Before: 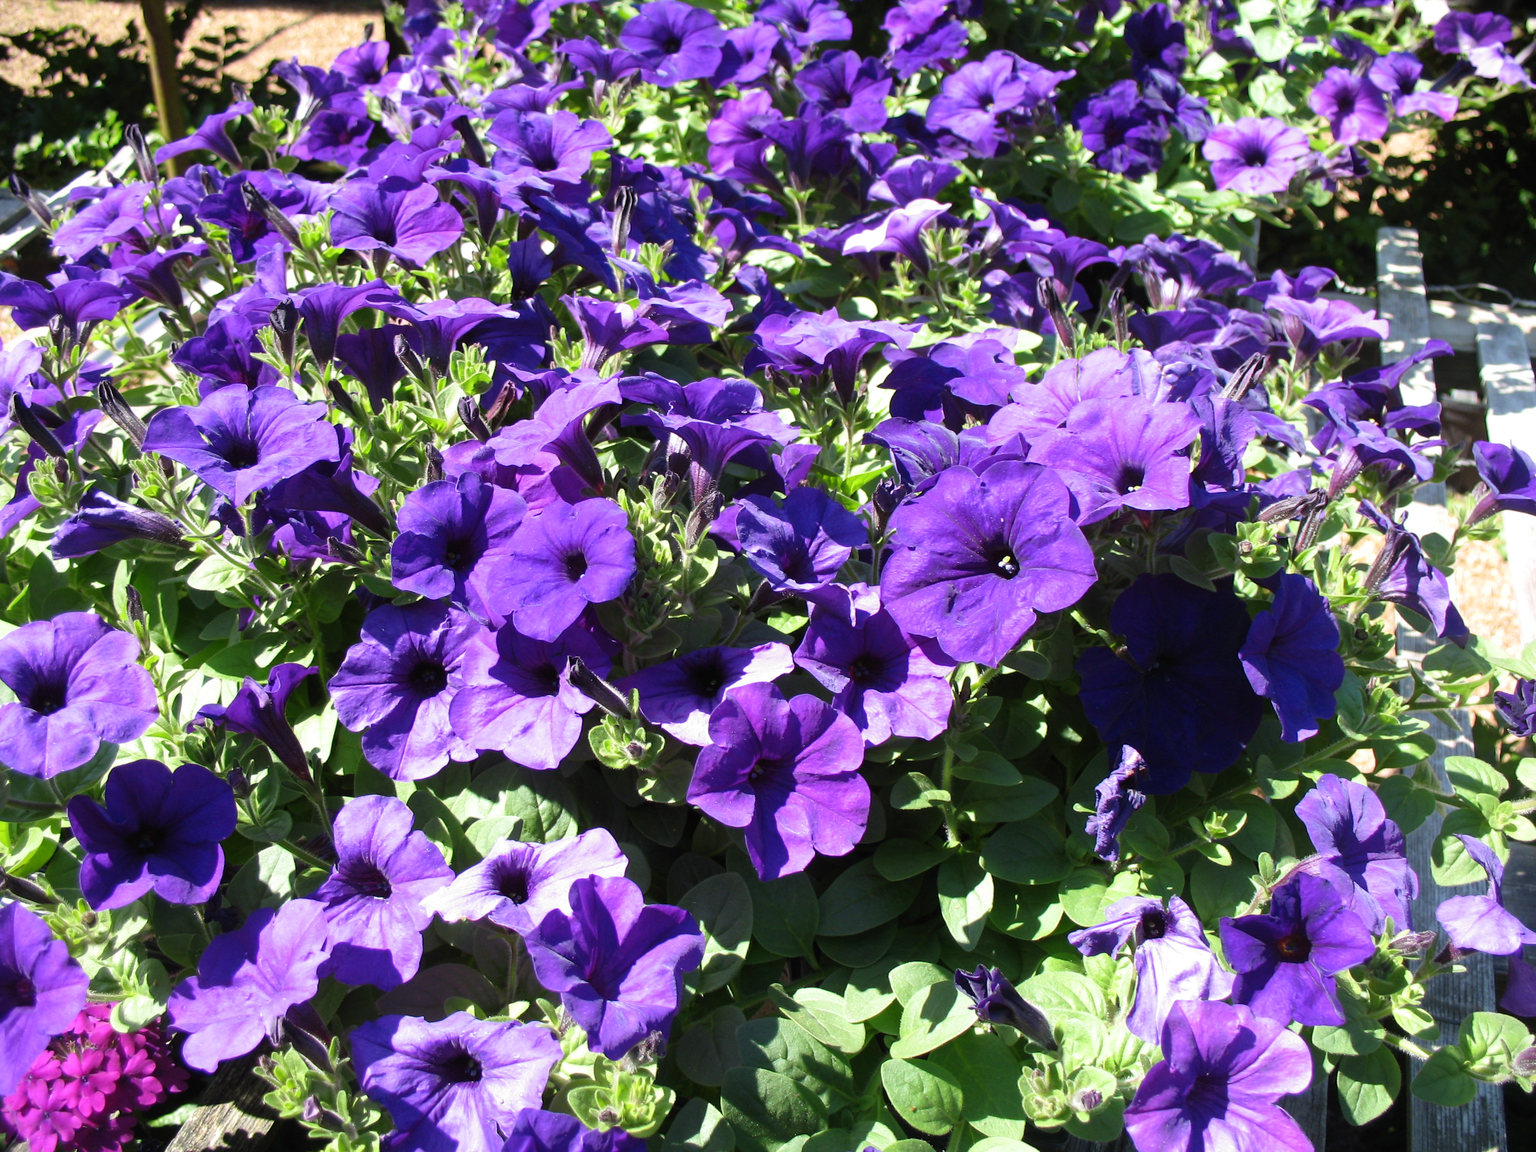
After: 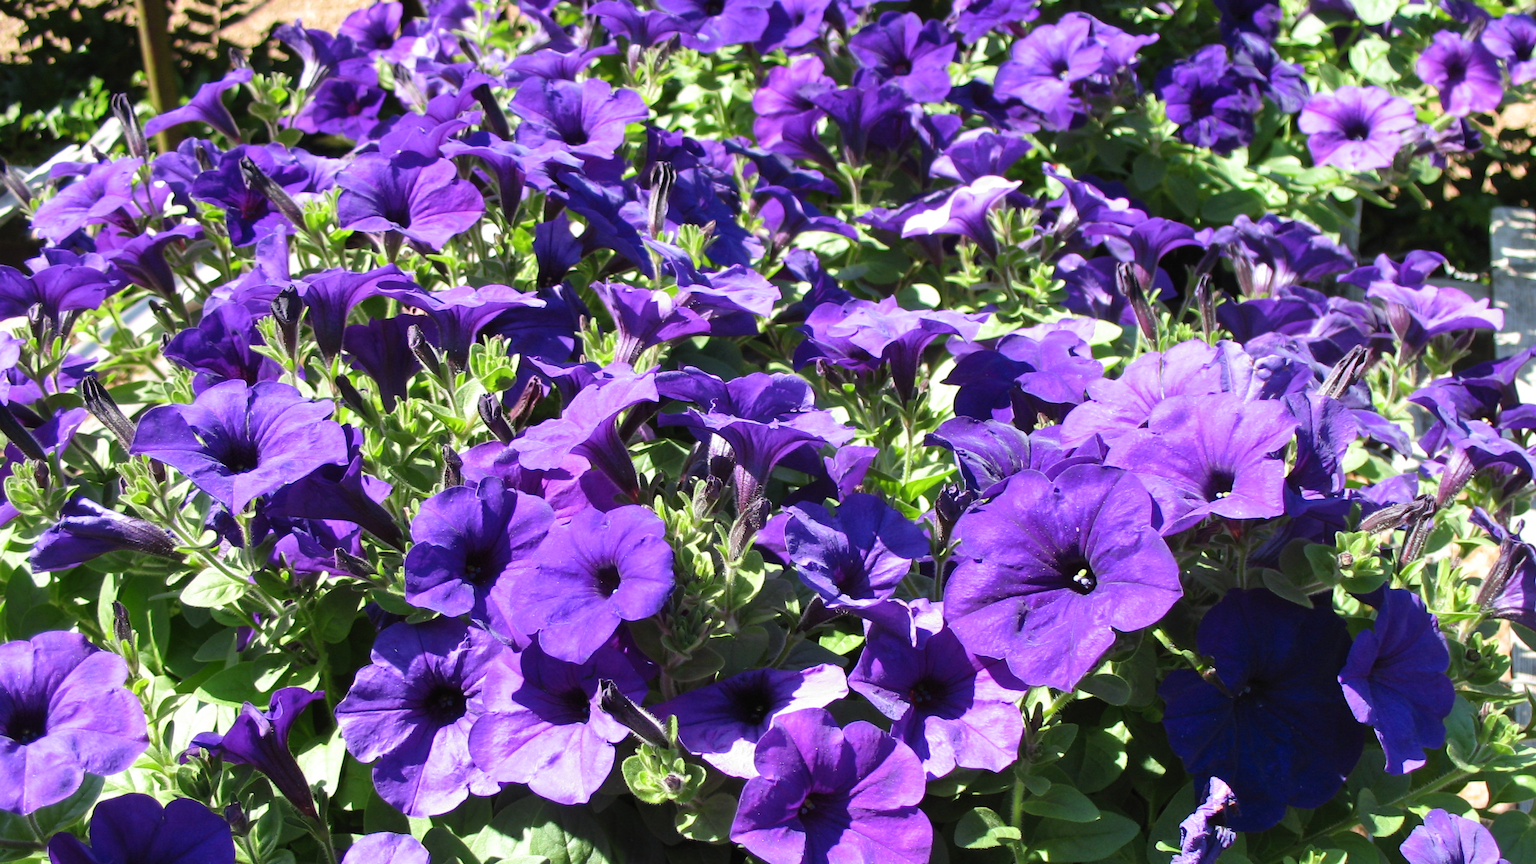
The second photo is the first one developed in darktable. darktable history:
shadows and highlights: radius 134.85, soften with gaussian
crop: left 1.575%, top 3.448%, right 7.621%, bottom 28.424%
